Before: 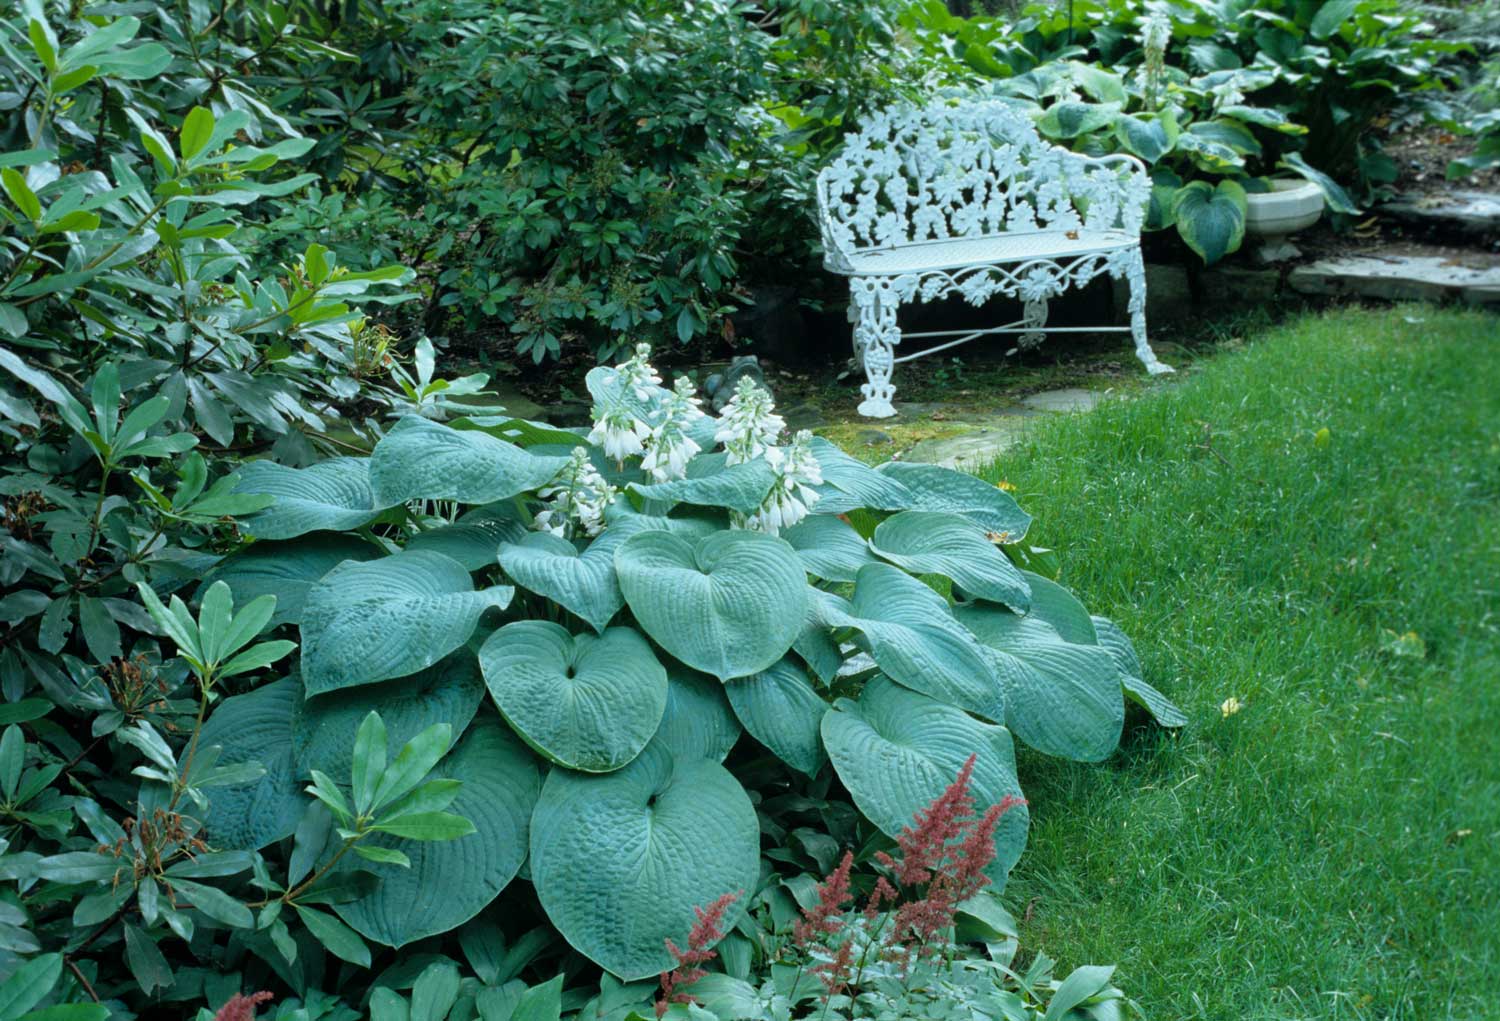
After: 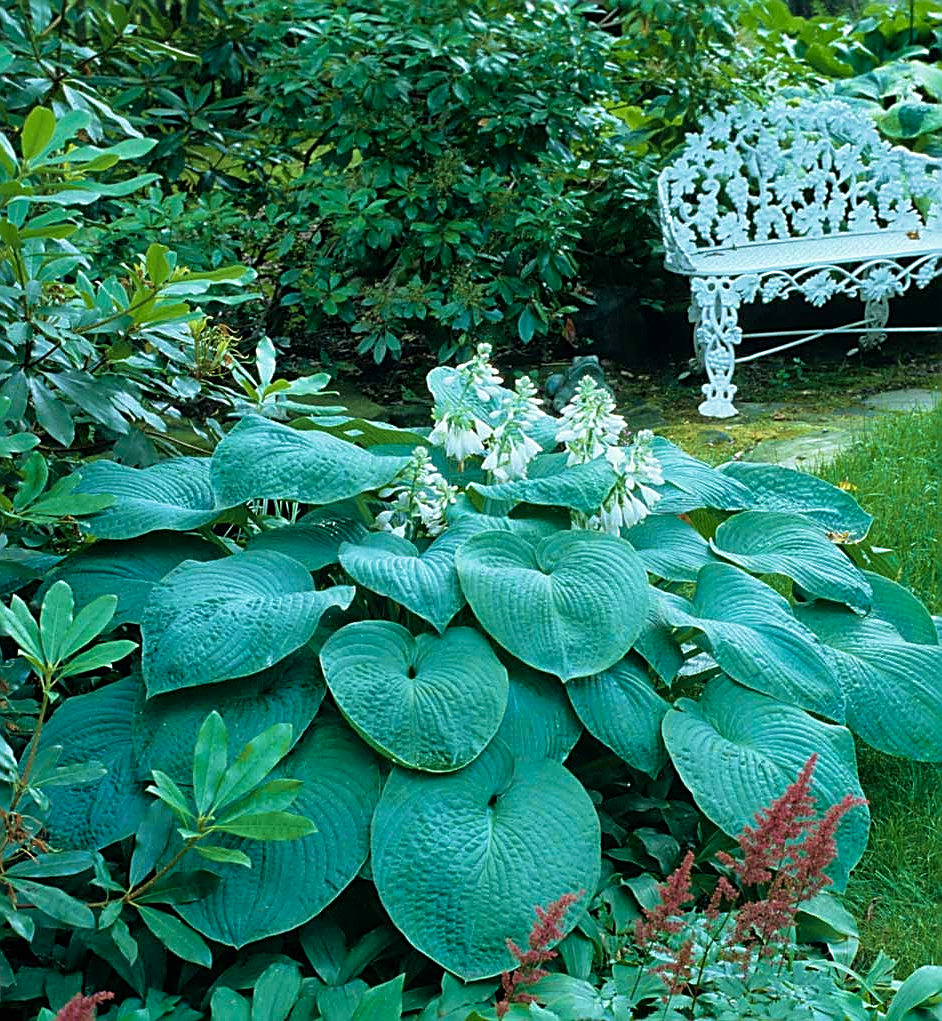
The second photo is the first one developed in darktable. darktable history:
crop: left 10.644%, right 26.528%
sharpen: amount 0.901
velvia: strength 45%
shadows and highlights: shadows 20.91, highlights -82.73, soften with gaussian
